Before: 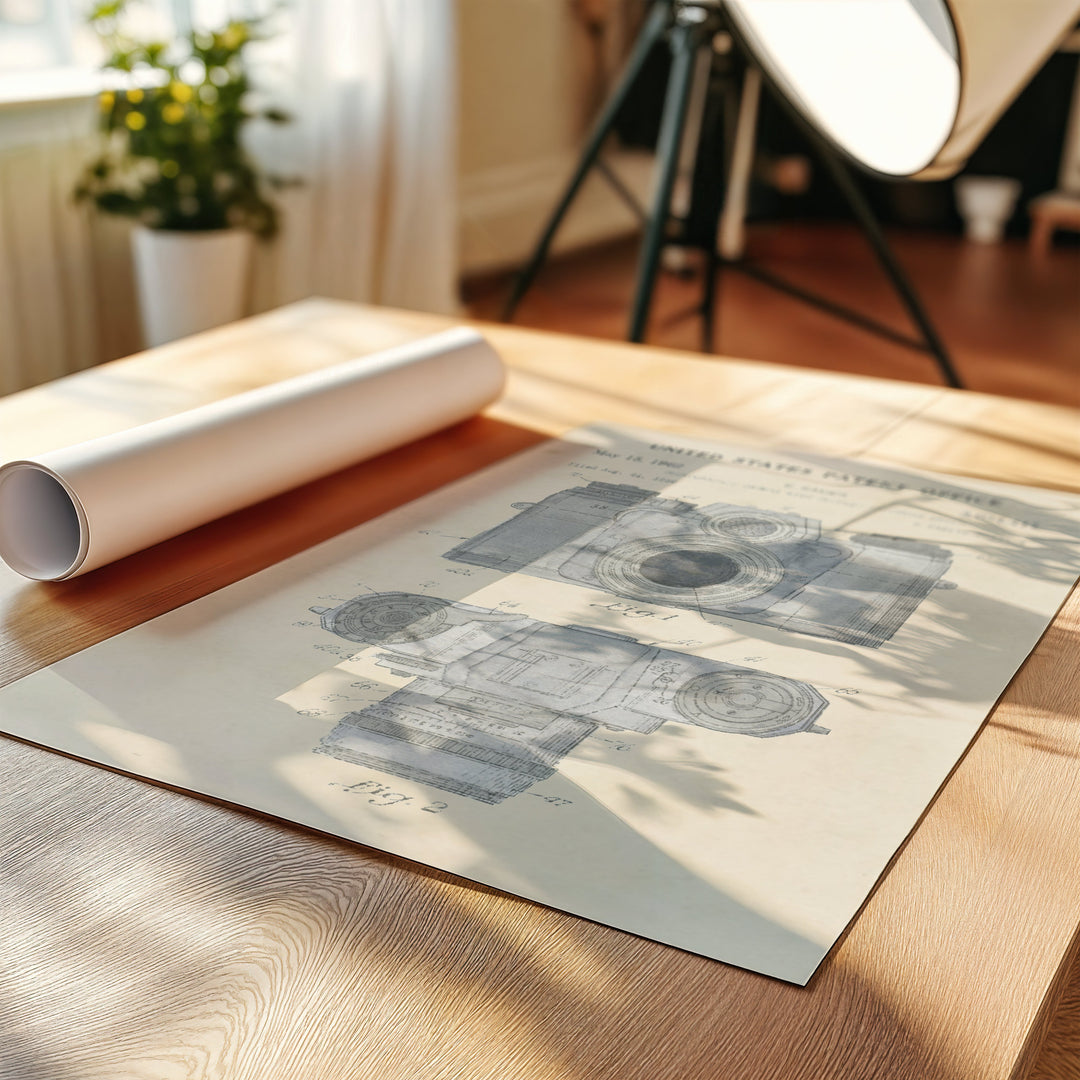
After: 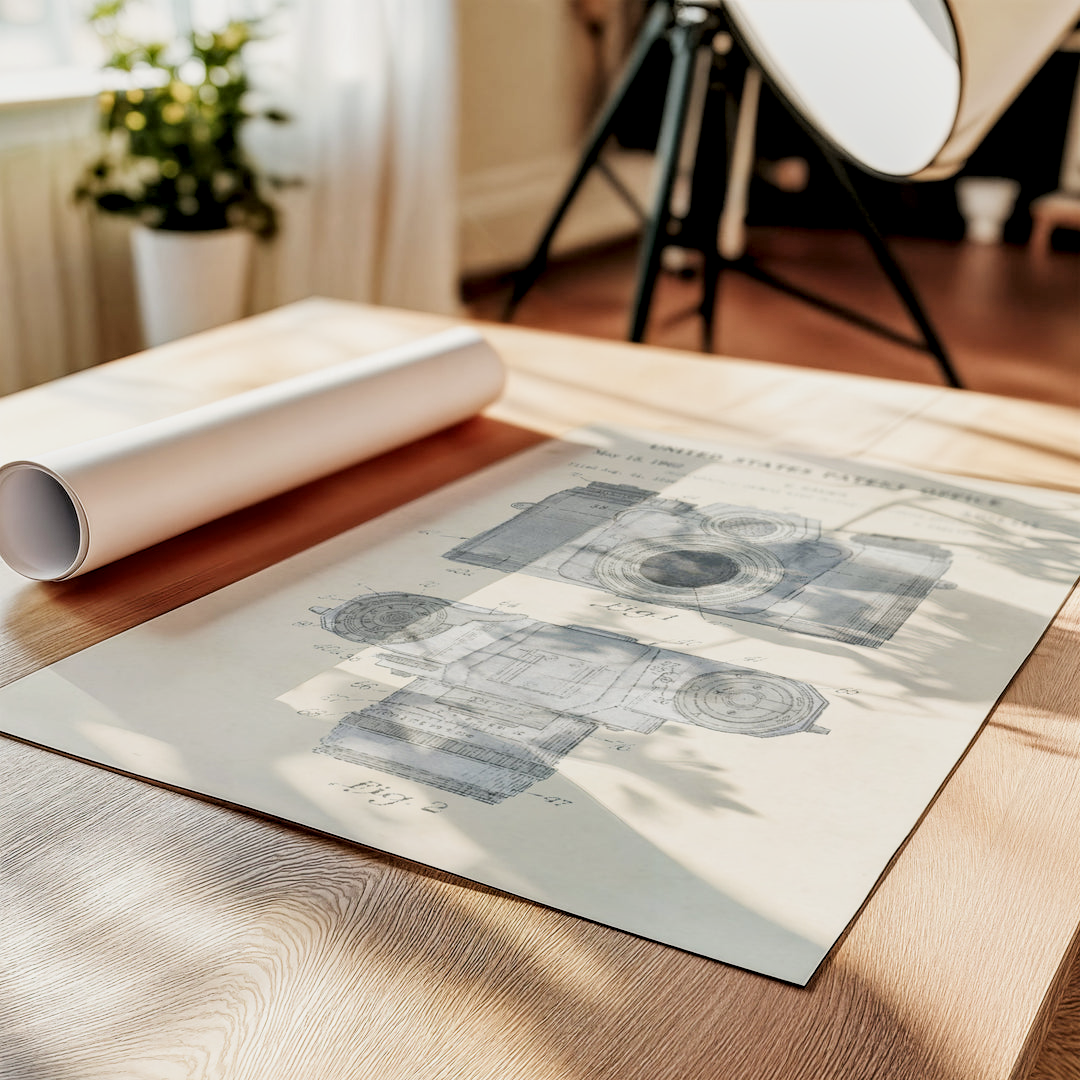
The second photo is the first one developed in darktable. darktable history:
exposure: exposure 0.49 EV, compensate highlight preservation false
filmic rgb: black relative exposure -7.65 EV, white relative exposure 4.56 EV, hardness 3.61, color science v4 (2020)
color zones: curves: ch1 [(0, 0.469) (0.01, 0.469) (0.12, 0.446) (0.248, 0.469) (0.5, 0.5) (0.748, 0.5) (0.99, 0.469) (1, 0.469)]
local contrast: detail 135%, midtone range 0.75
